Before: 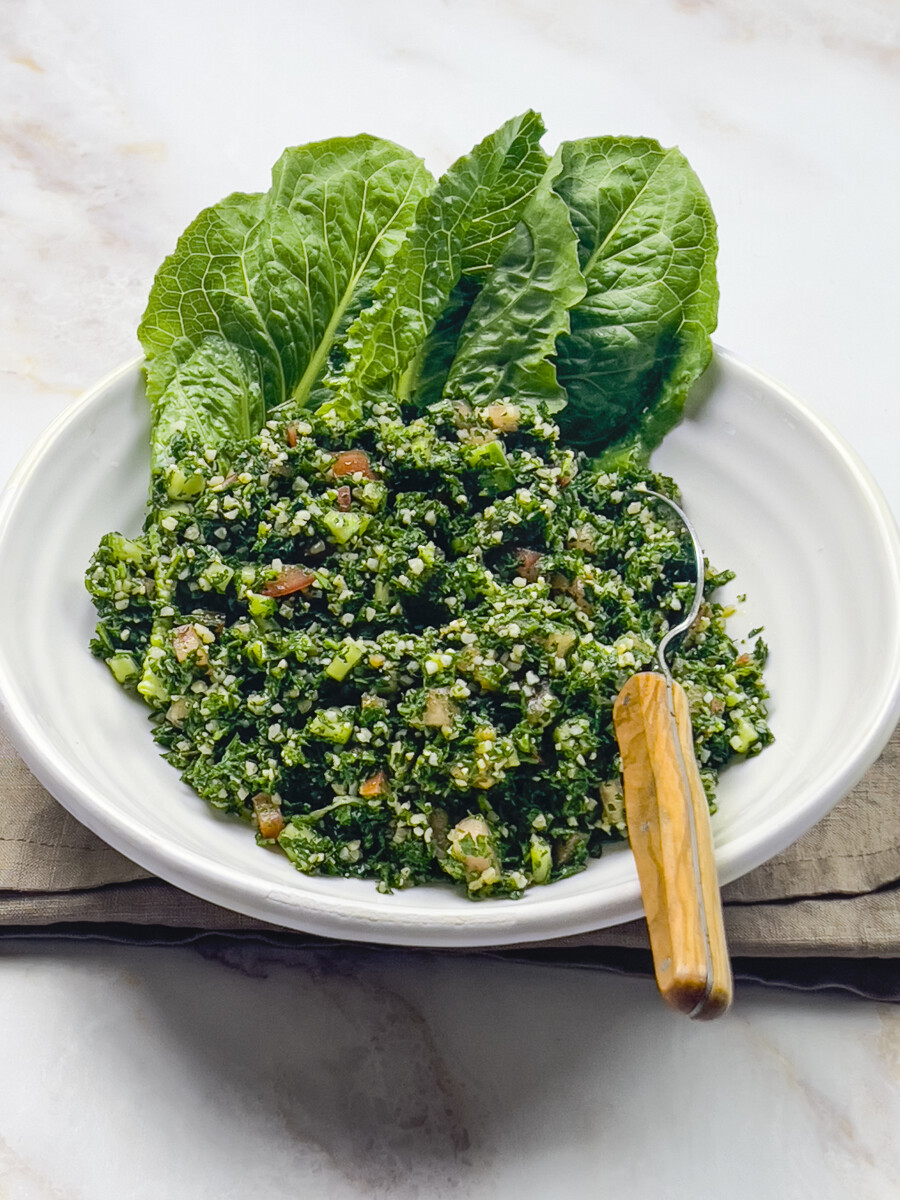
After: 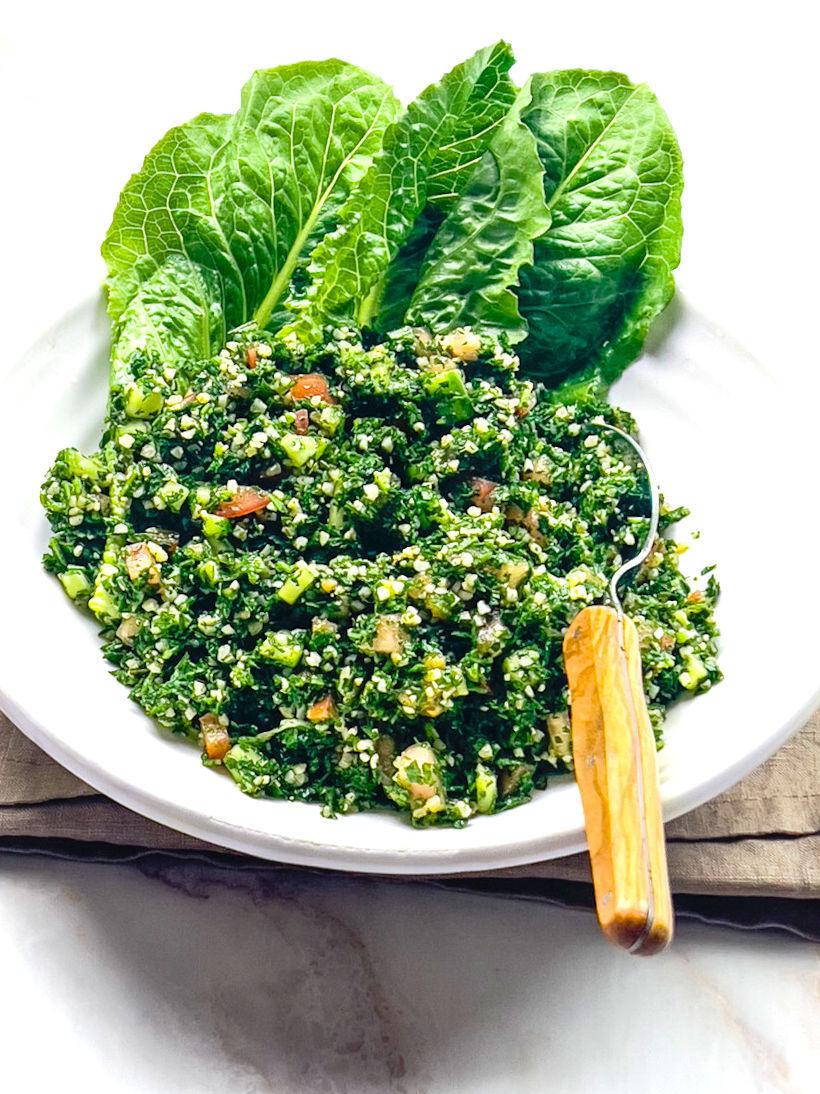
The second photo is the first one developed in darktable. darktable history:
crop and rotate: angle -1.96°, left 3.097%, top 4.154%, right 1.586%, bottom 0.529%
exposure: black level correction 0, exposure 0.7 EV, compensate exposure bias true, compensate highlight preservation false
